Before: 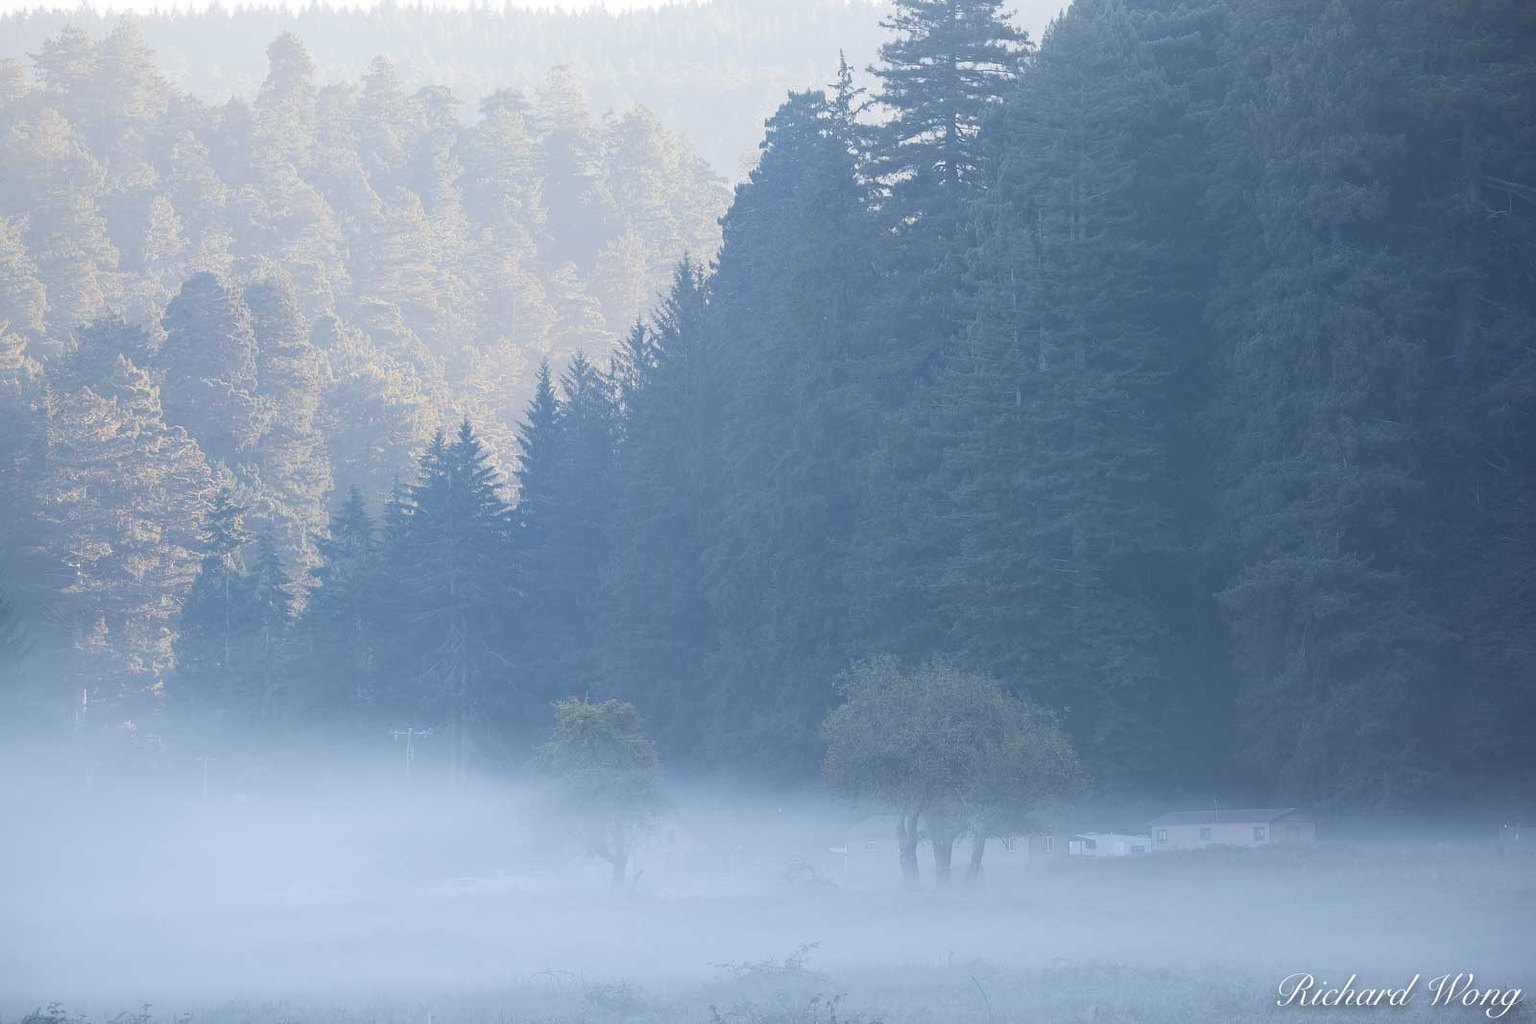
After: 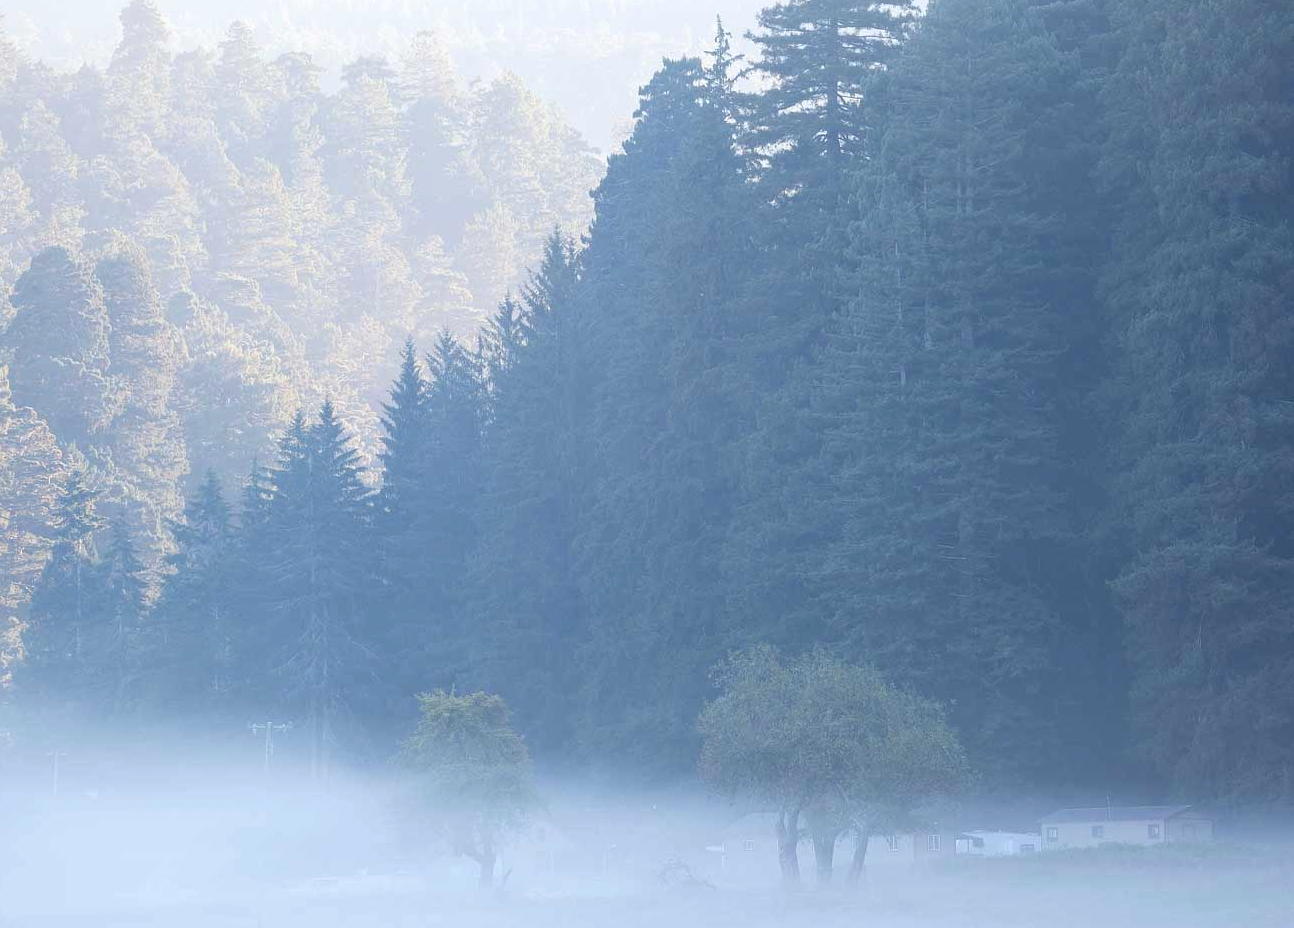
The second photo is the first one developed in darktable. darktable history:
crop: left 9.929%, top 3.475%, right 9.188%, bottom 9.529%
exposure: black level correction 0.005, exposure 0.286 EV, compensate highlight preservation false
